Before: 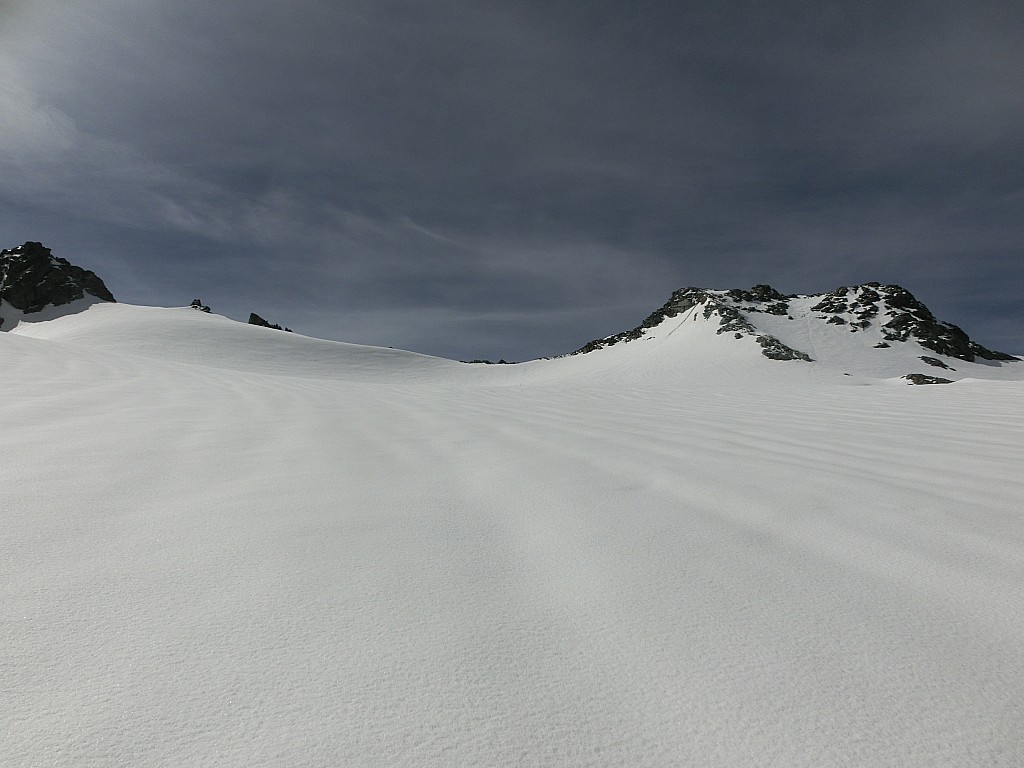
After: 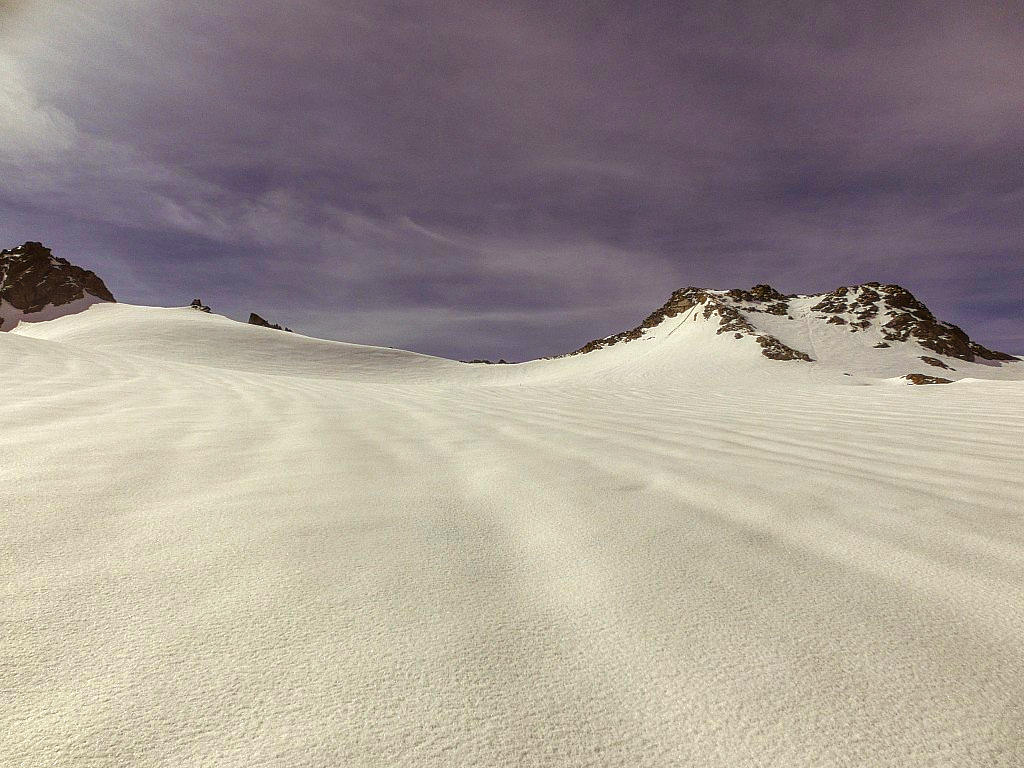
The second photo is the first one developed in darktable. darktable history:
local contrast: highlights 1%, shadows 6%, detail 133%
shadows and highlights: soften with gaussian
color balance rgb: shadows lift › chroma 6.12%, shadows lift › hue 303.19°, power › chroma 2.519%, power › hue 66.71°, linear chroma grading › global chroma 16.791%, perceptual saturation grading › global saturation 20%, perceptual saturation grading › highlights -25.363%, perceptual saturation grading › shadows 49.666%, perceptual brilliance grading › global brilliance 18.688%, global vibrance 20%
